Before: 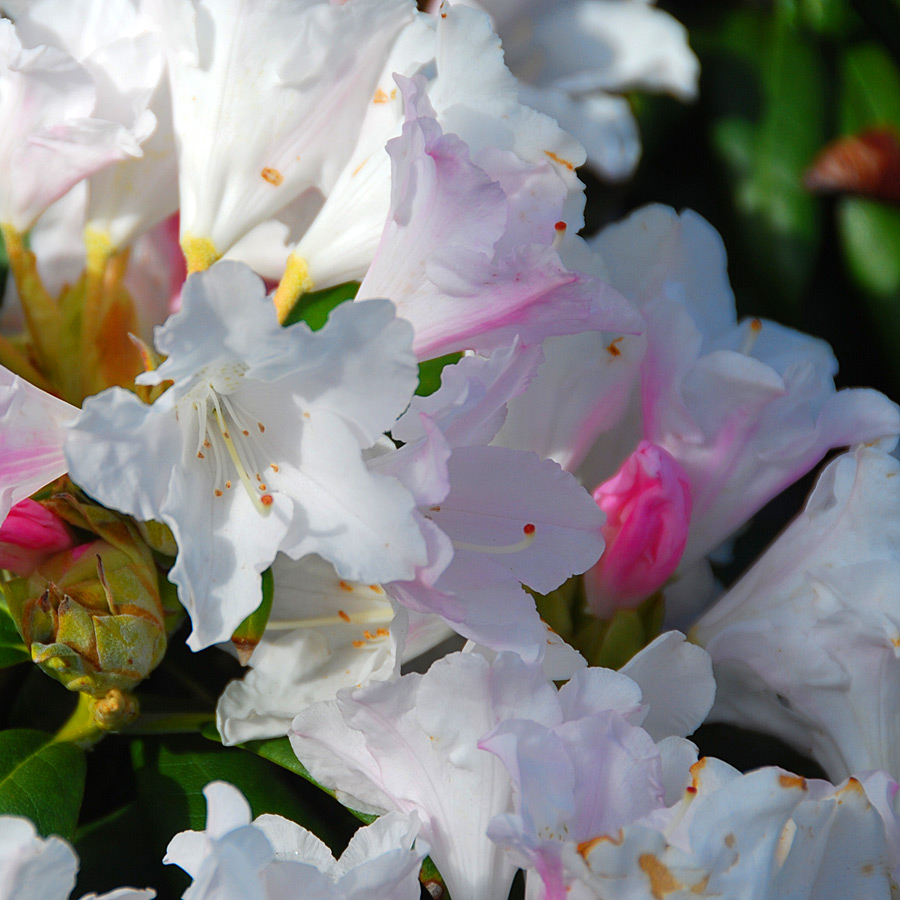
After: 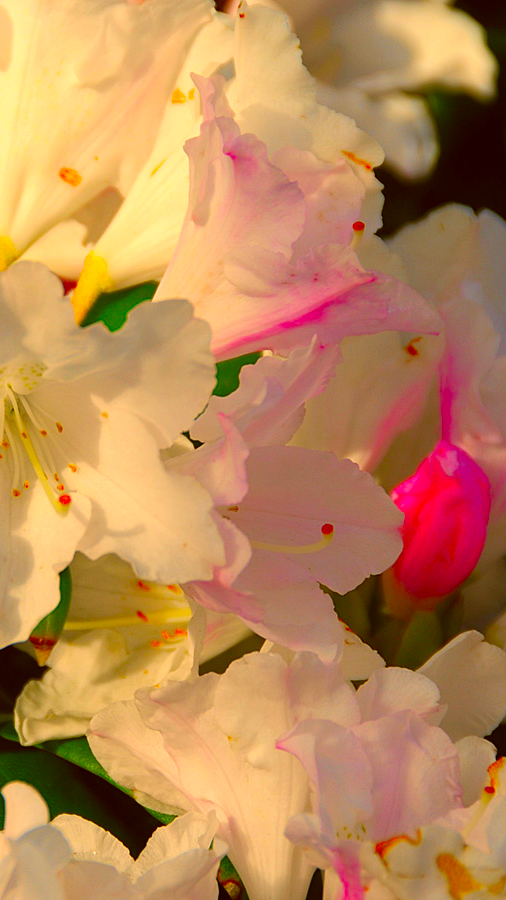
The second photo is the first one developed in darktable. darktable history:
crop and rotate: left 22.516%, right 21.234%
color correction: highlights a* 10.44, highlights b* 30.04, shadows a* 2.73, shadows b* 17.51, saturation 1.72
